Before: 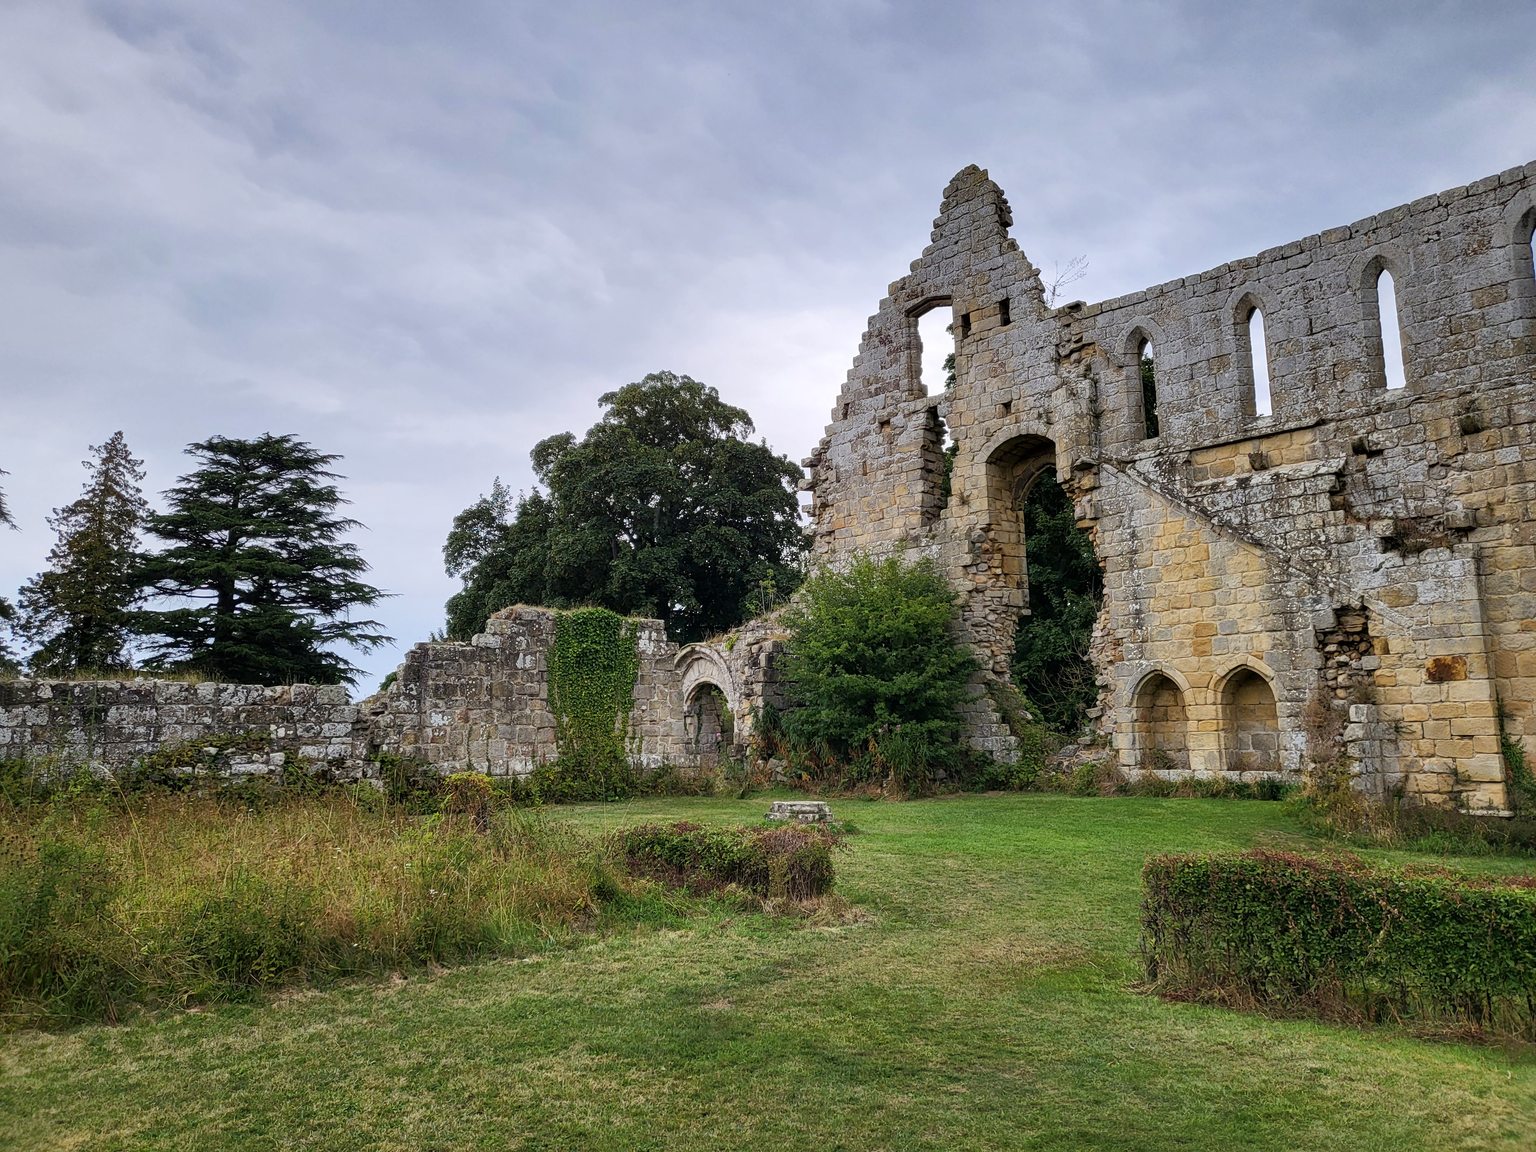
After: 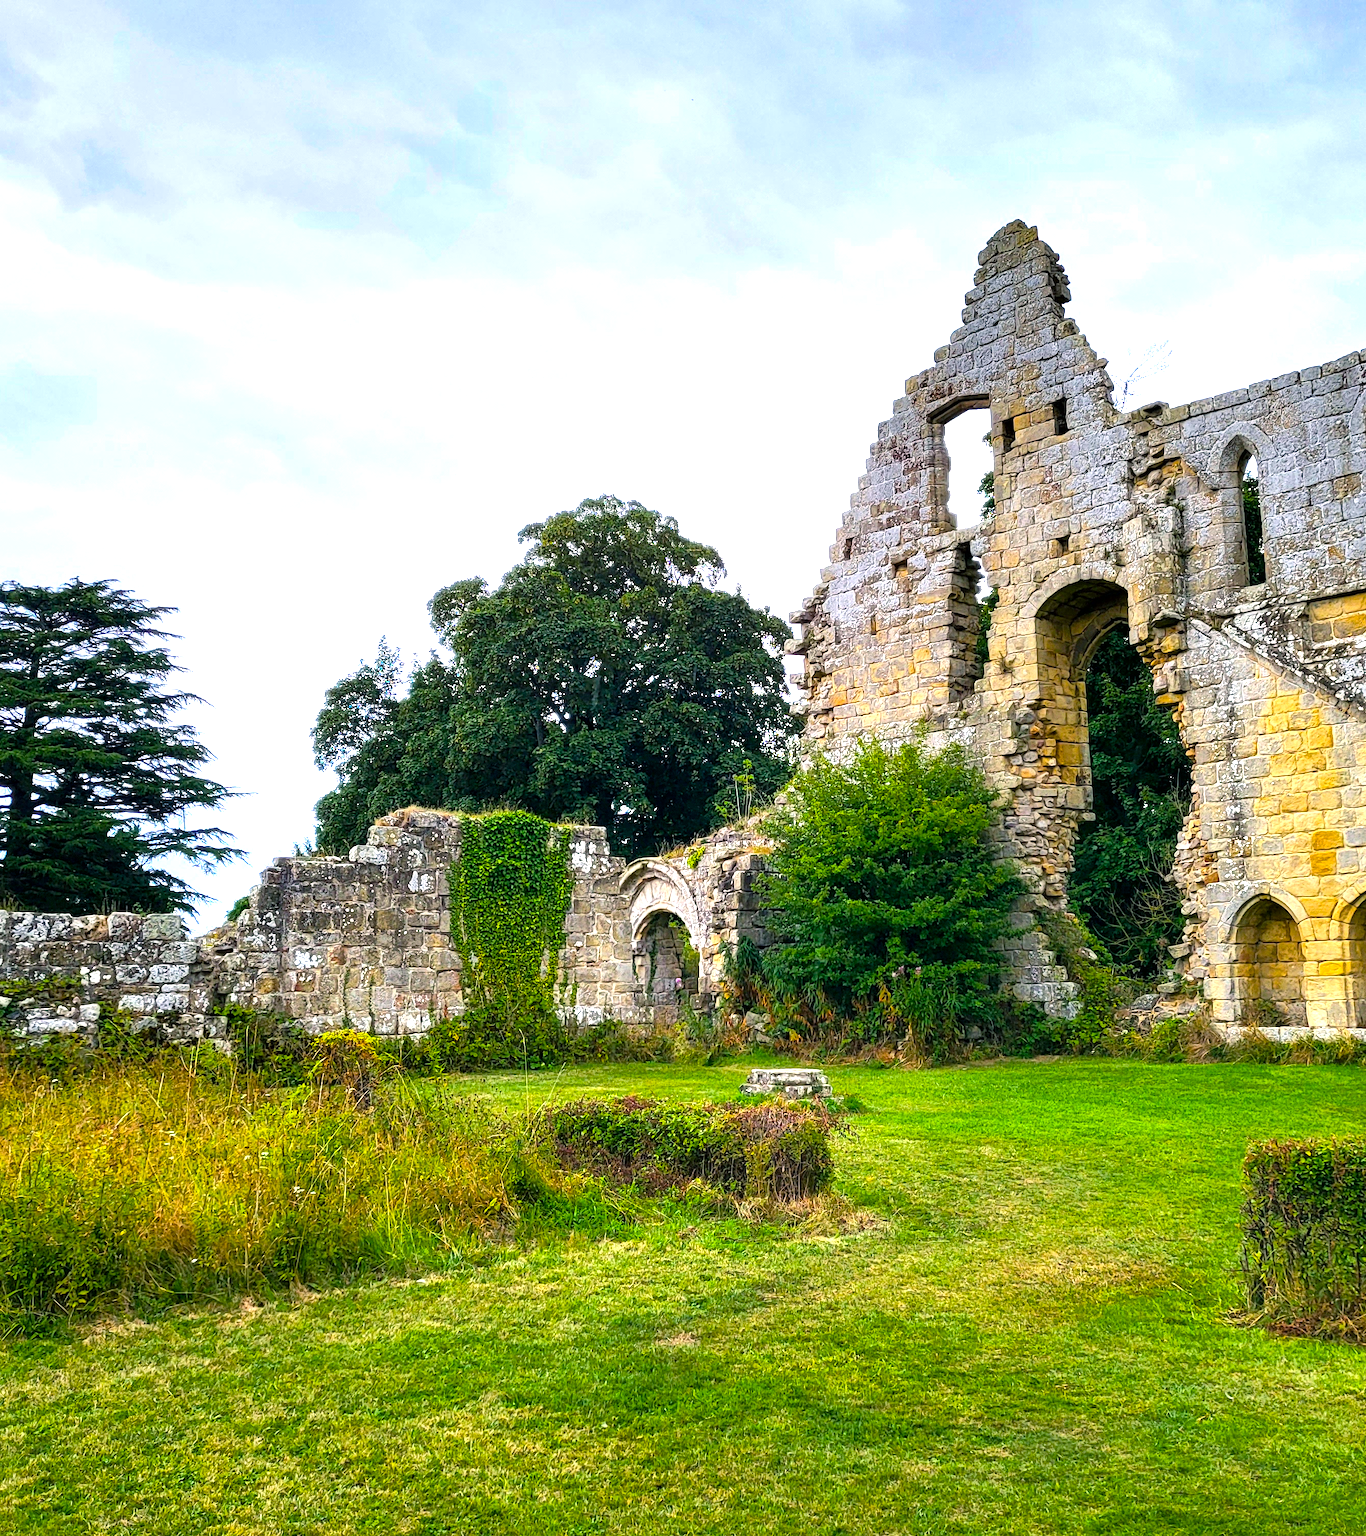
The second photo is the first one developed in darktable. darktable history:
exposure: exposure 1.094 EV, compensate highlight preservation false
local contrast: mode bilateral grid, contrast 10, coarseness 24, detail 115%, midtone range 0.2
crop and rotate: left 13.686%, right 19.584%
color balance rgb: power › luminance -7.663%, power › chroma 1.093%, power › hue 216.39°, linear chroma grading › global chroma 9.03%, perceptual saturation grading › global saturation 19.592%, global vibrance 50.608%
